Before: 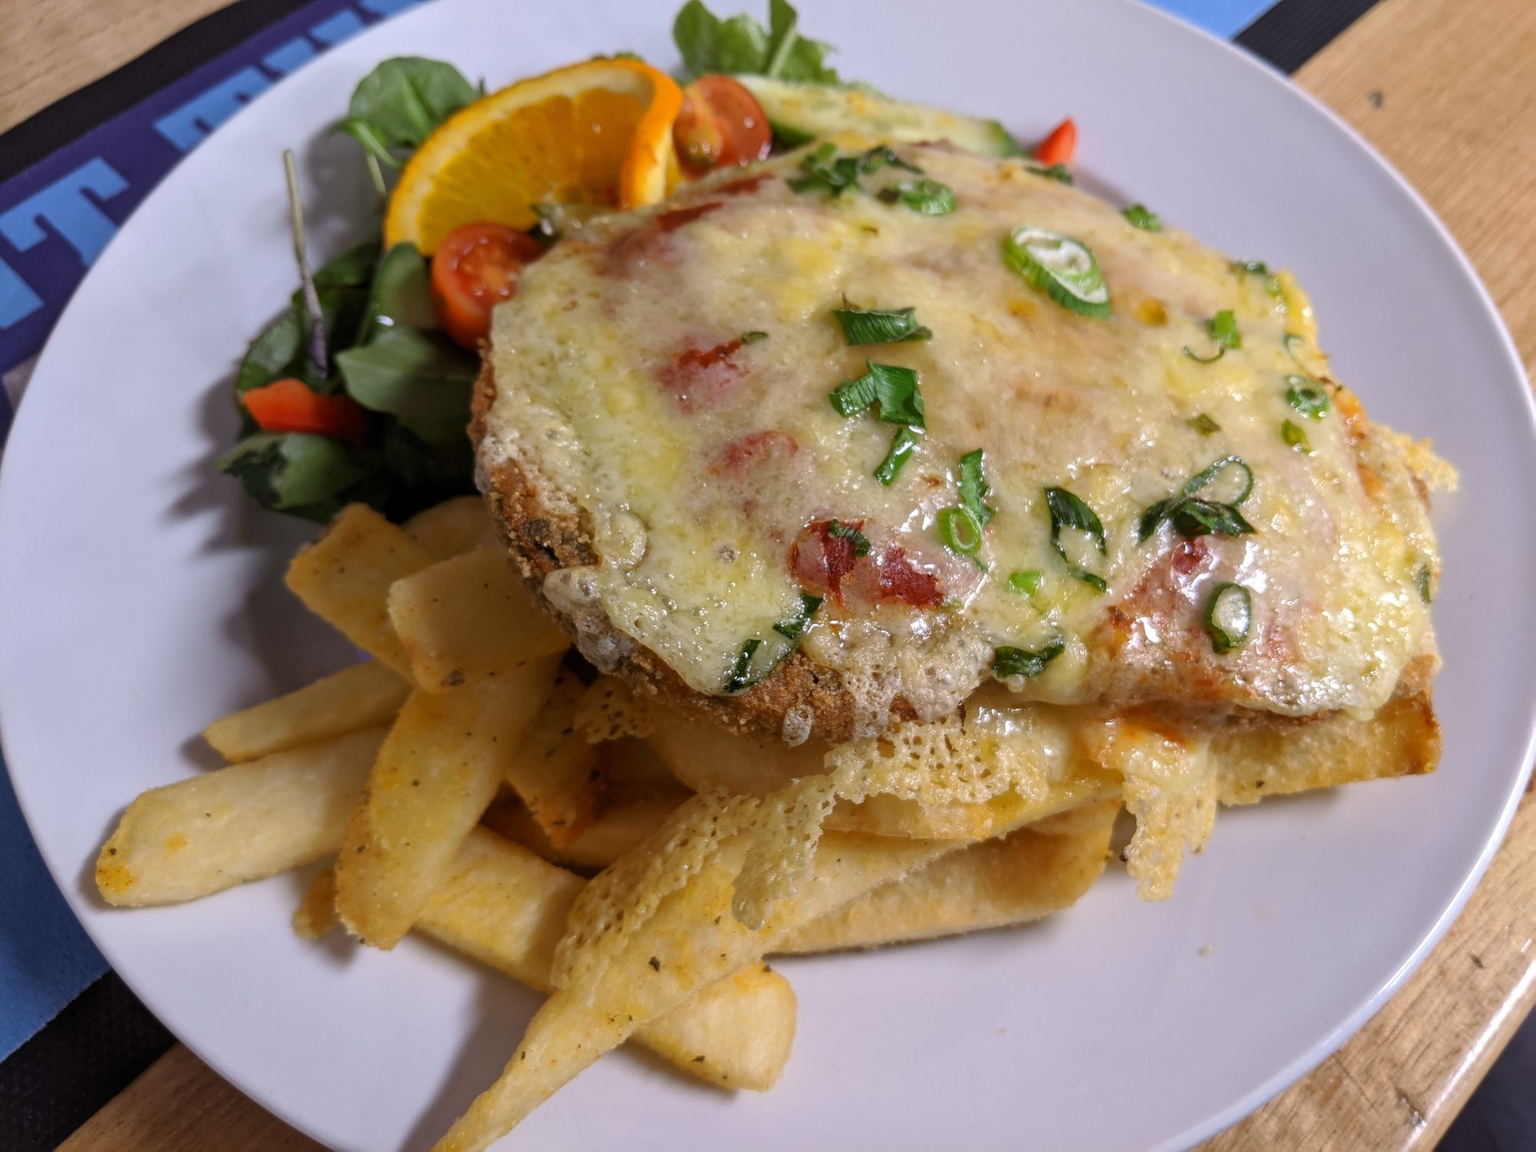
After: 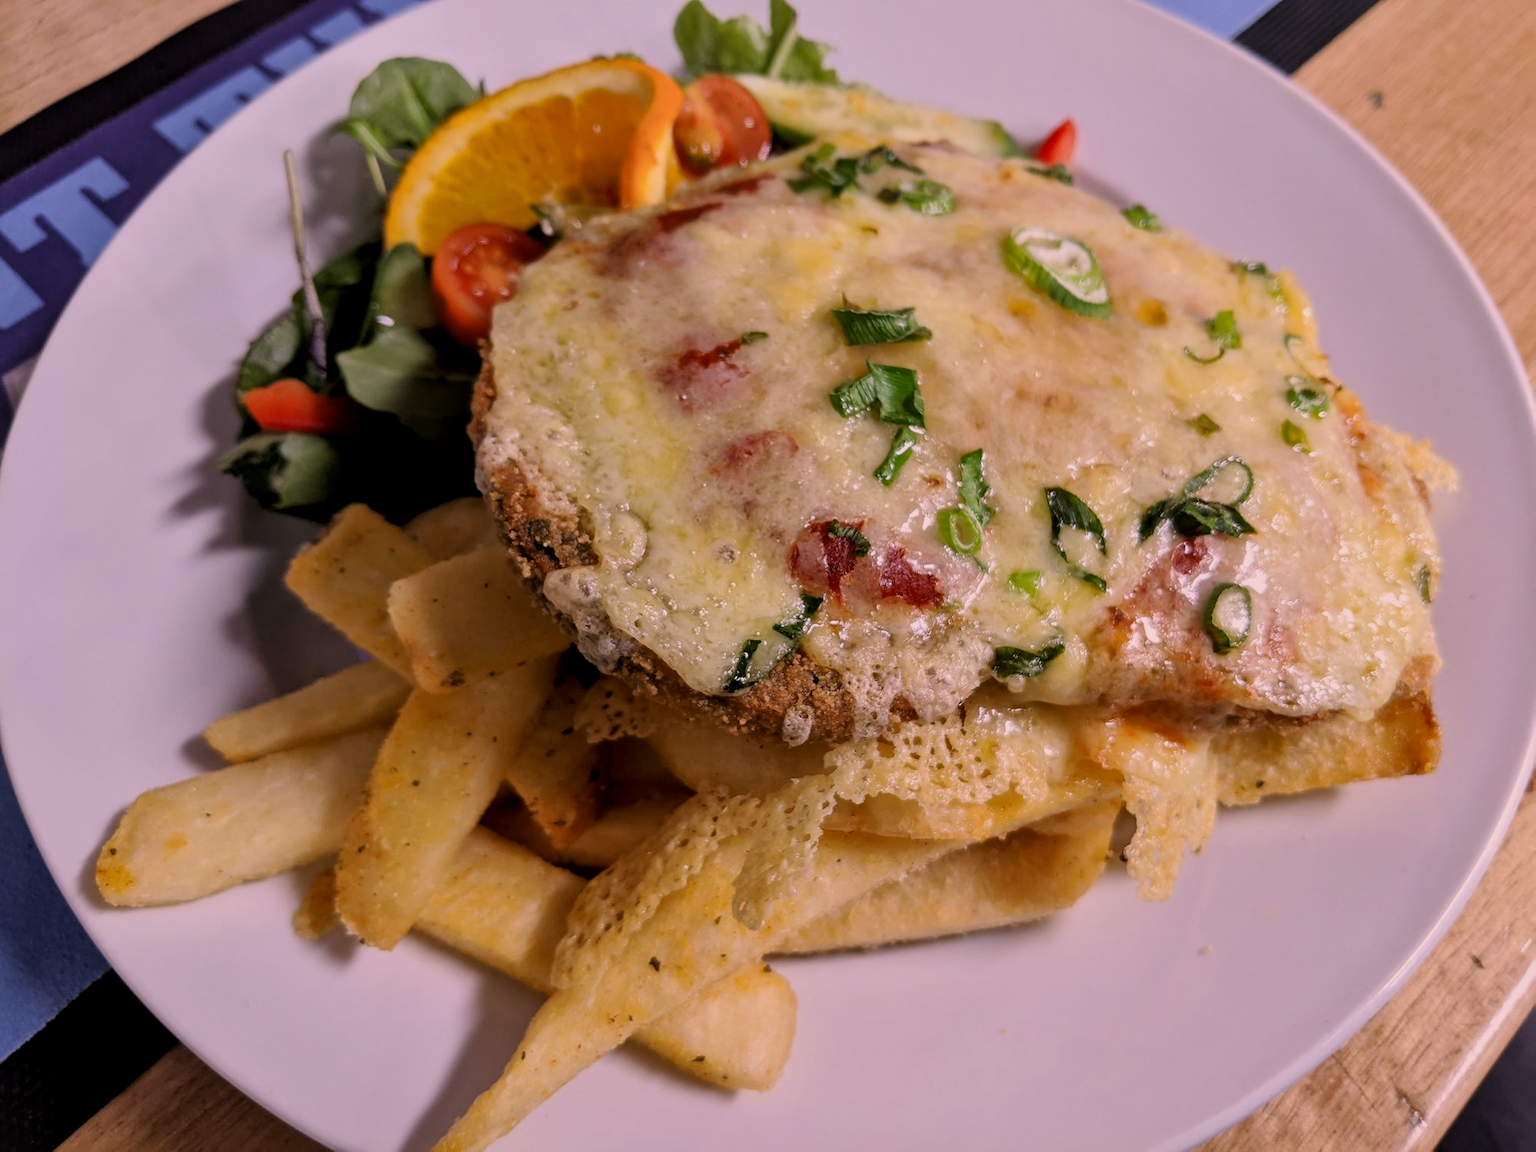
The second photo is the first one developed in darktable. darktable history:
filmic rgb: black relative exposure -7.49 EV, white relative exposure 4.84 EV, threshold 5.95 EV, hardness 3.4, enable highlight reconstruction true
color correction: highlights a* 14.58, highlights b* 4.7
local contrast: mode bilateral grid, contrast 24, coarseness 51, detail 122%, midtone range 0.2
